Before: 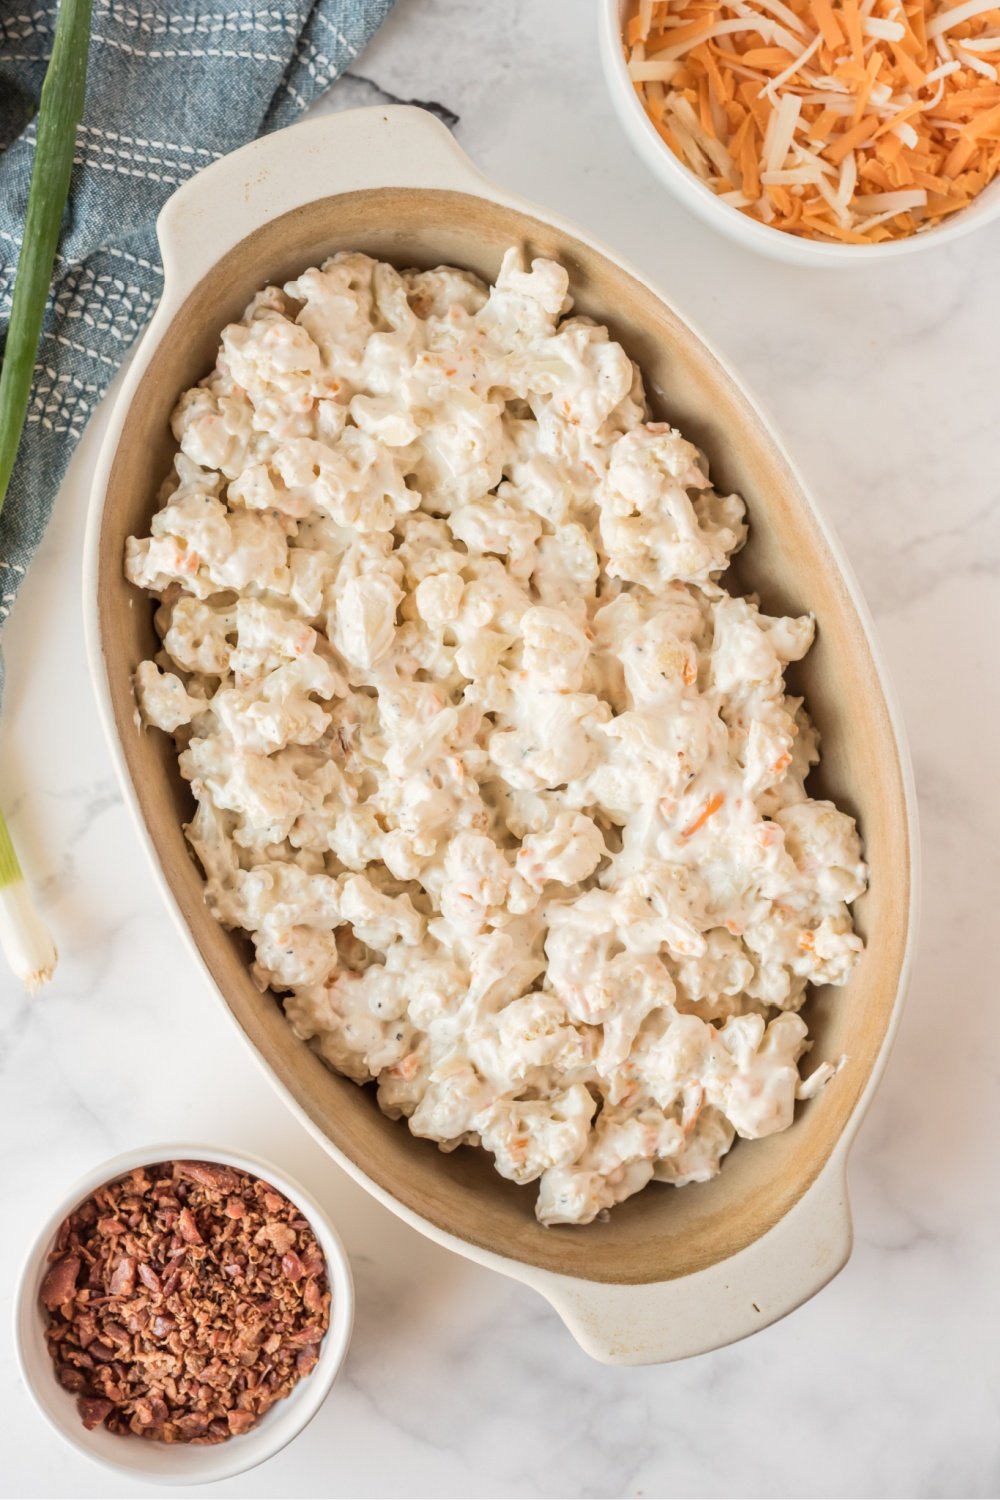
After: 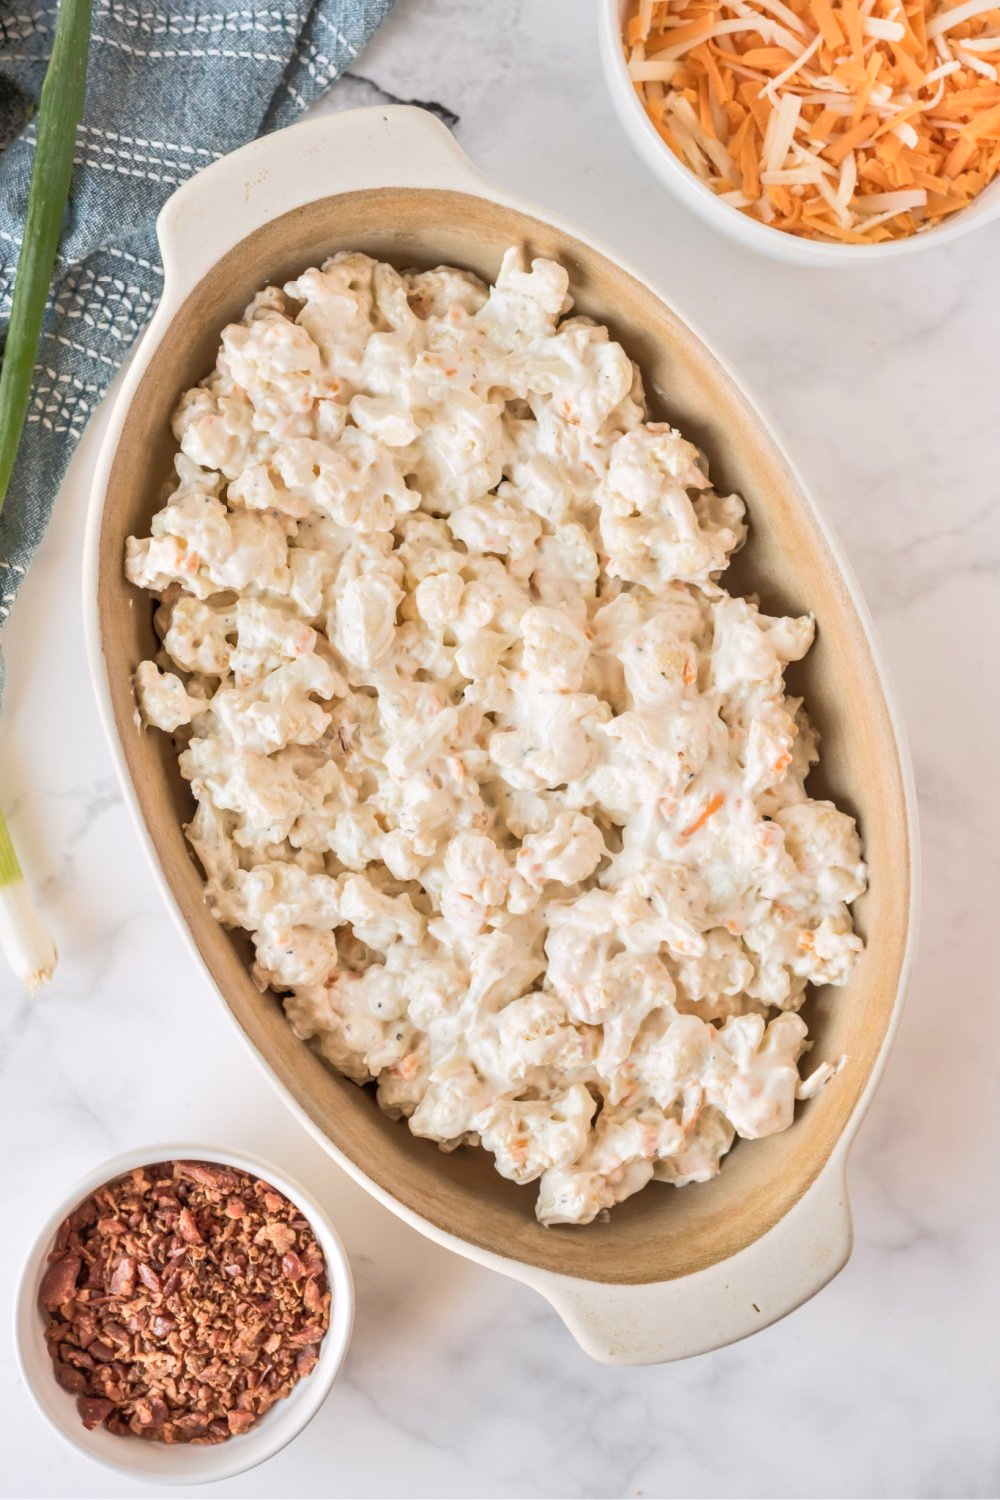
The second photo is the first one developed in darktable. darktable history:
tone equalizer: -8 EV -0.528 EV, -7 EV -0.319 EV, -6 EV -0.083 EV, -5 EV 0.413 EV, -4 EV 0.985 EV, -3 EV 0.791 EV, -2 EV -0.01 EV, -1 EV 0.14 EV, +0 EV -0.012 EV, smoothing 1
white balance: red 1.004, blue 1.024
